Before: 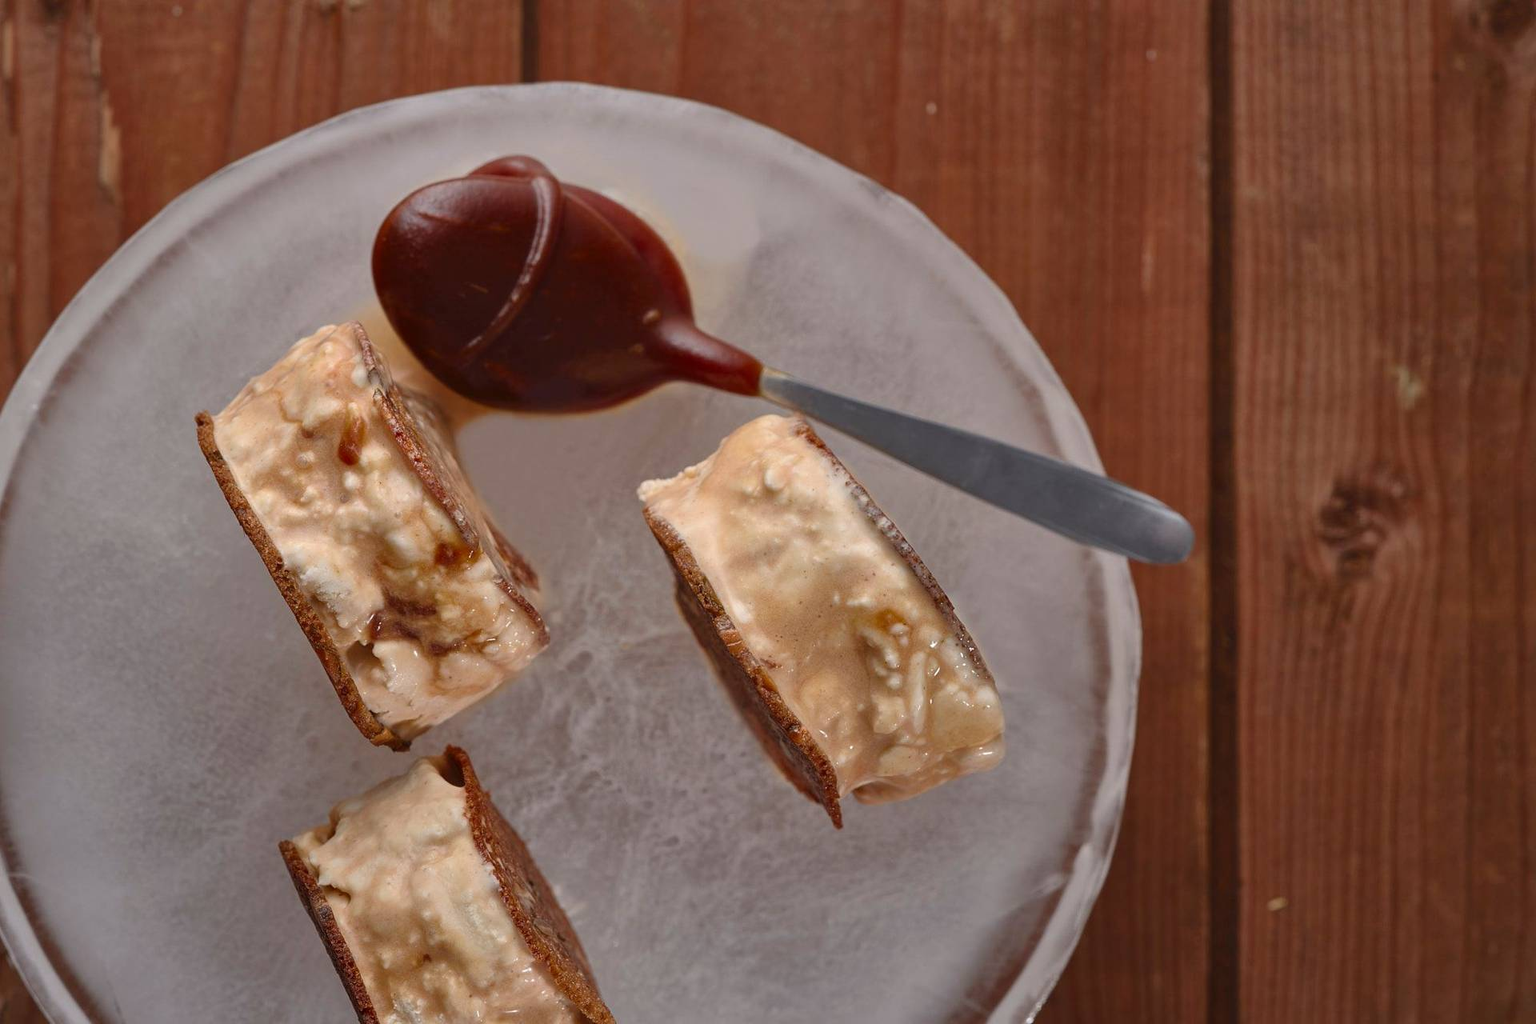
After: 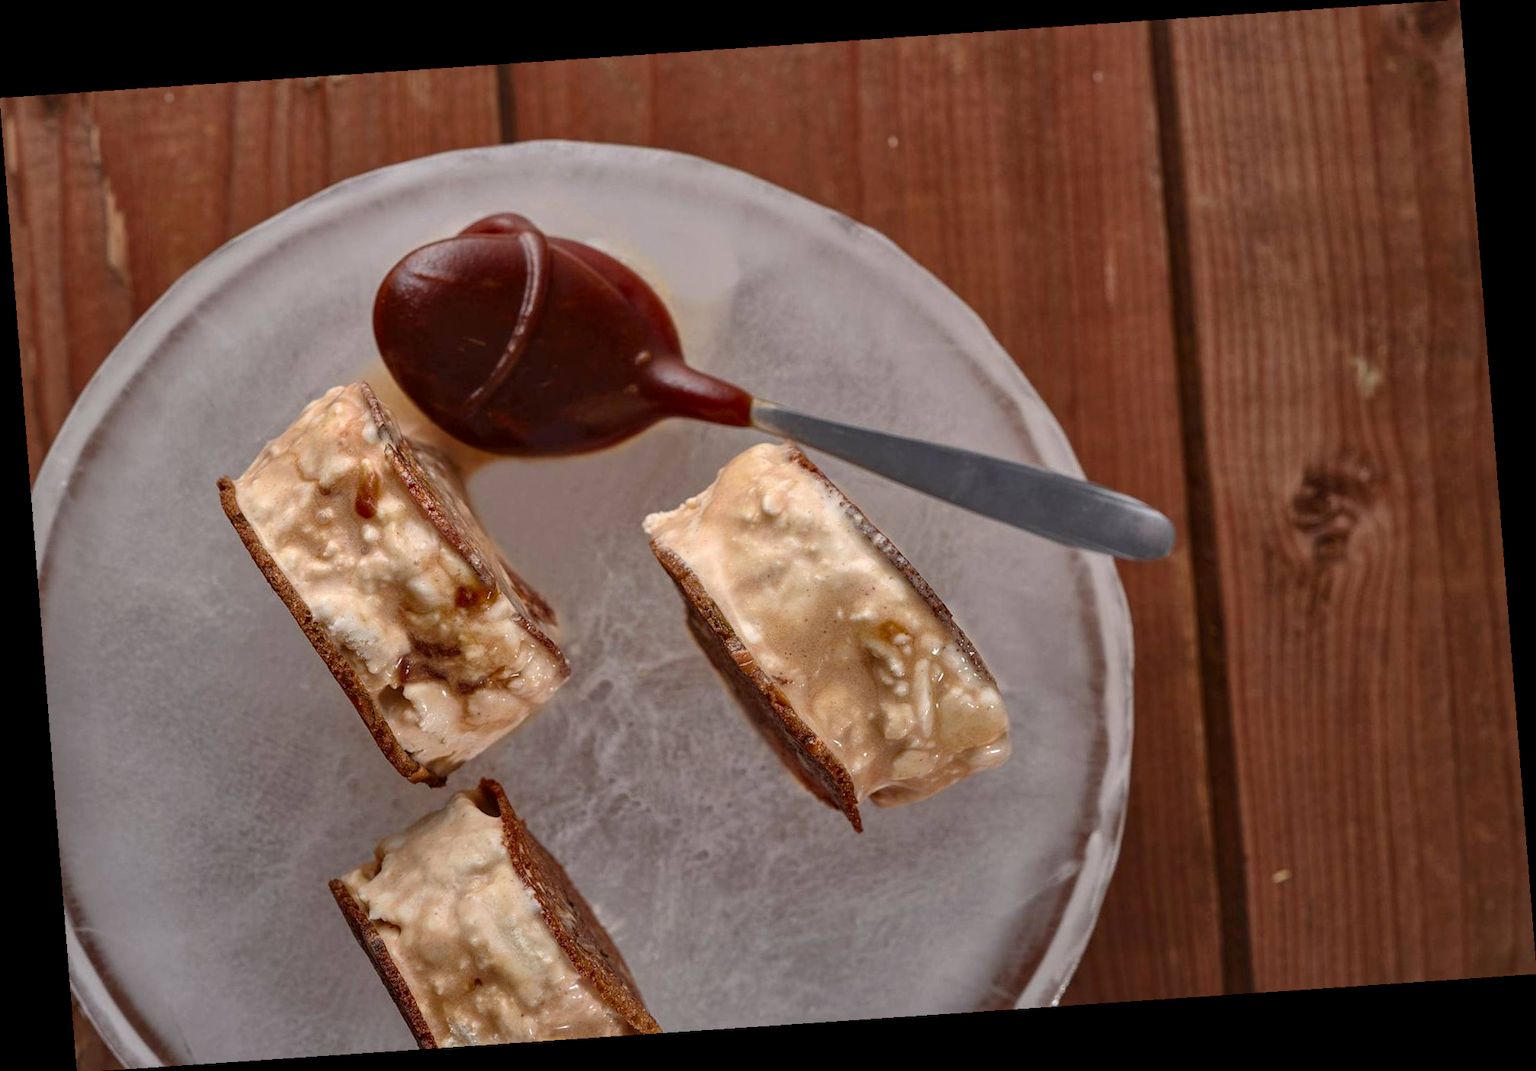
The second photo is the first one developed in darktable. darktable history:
local contrast: detail 130%
rotate and perspective: rotation -4.2°, shear 0.006, automatic cropping off
